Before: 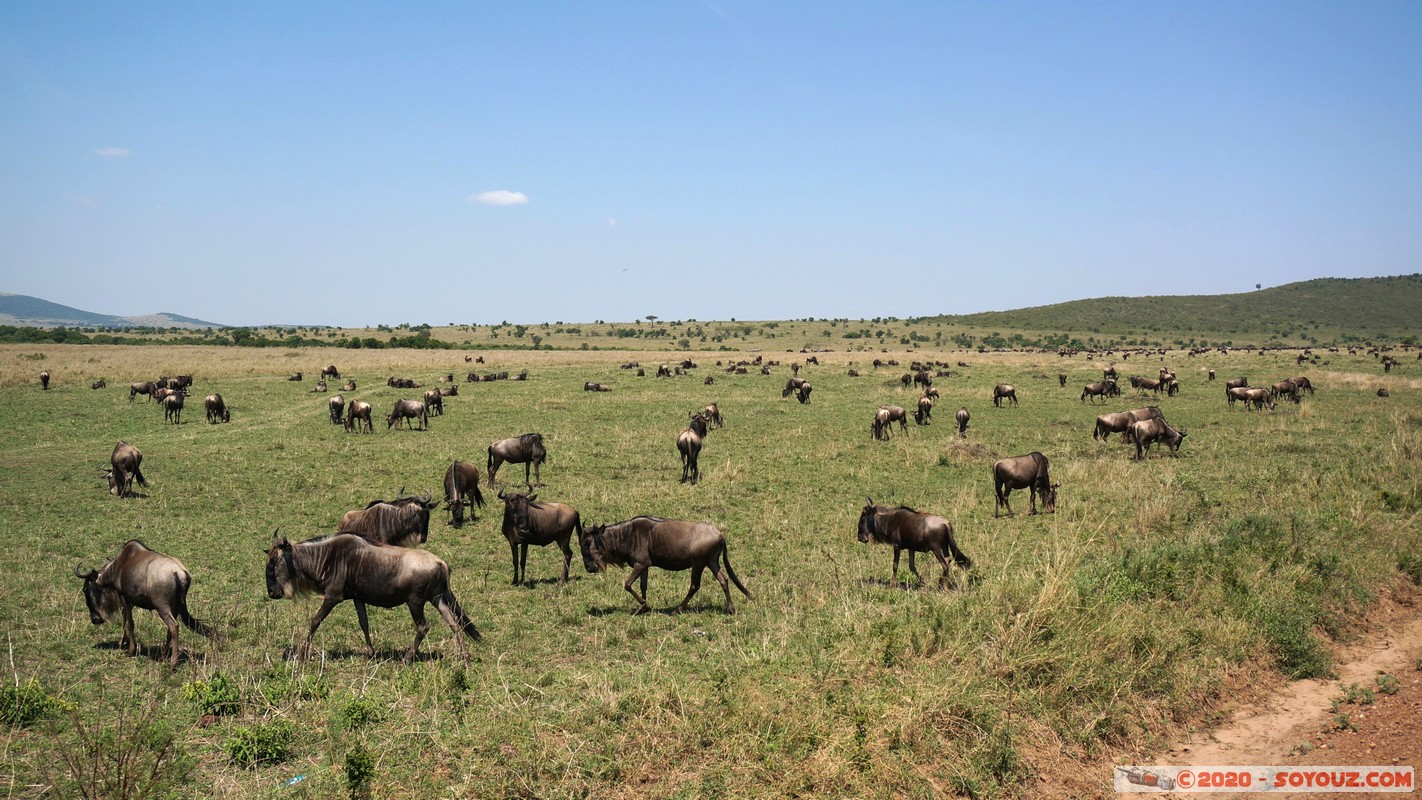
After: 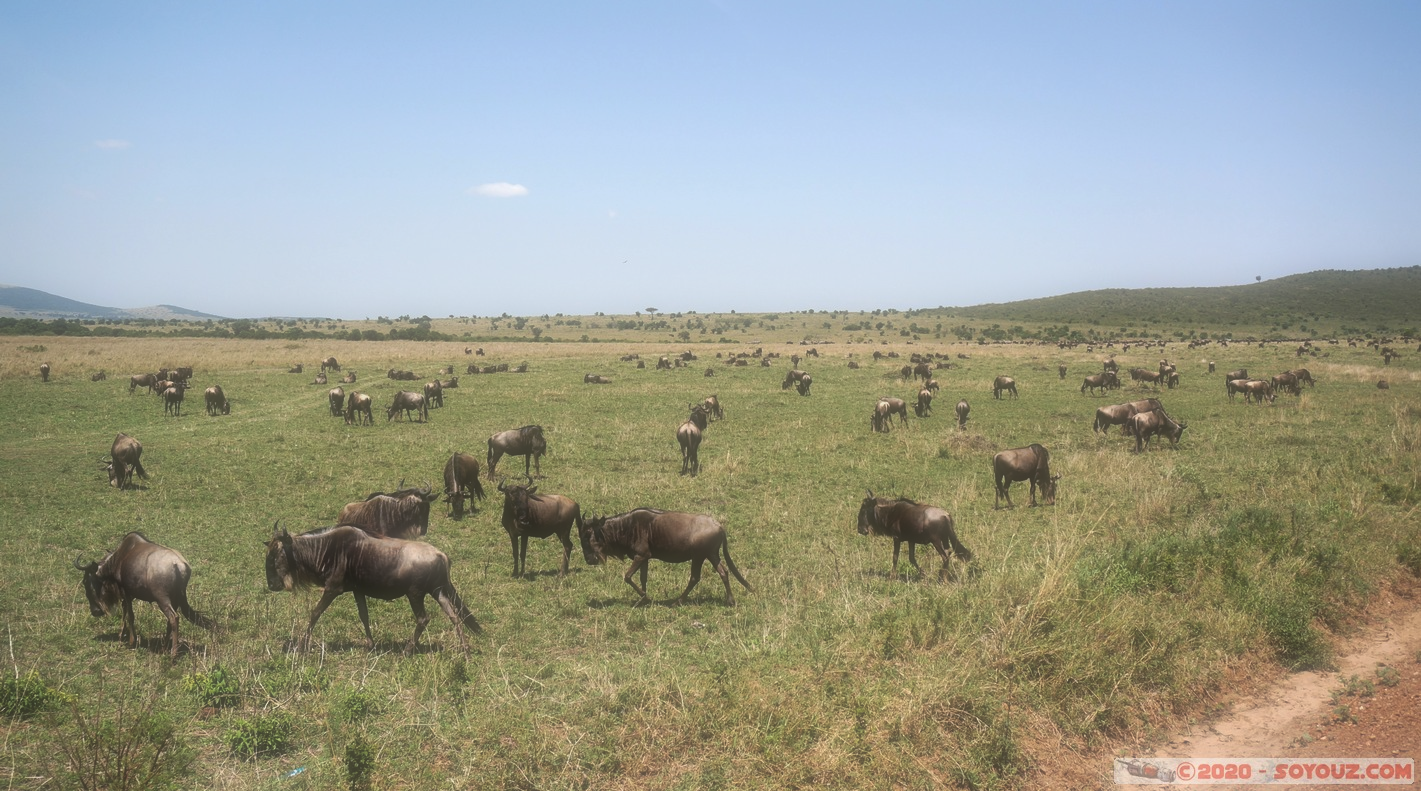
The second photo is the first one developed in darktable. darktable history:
soften: size 60.24%, saturation 65.46%, brightness 0.506 EV, mix 25.7%
crop: top 1.049%, right 0.001%
